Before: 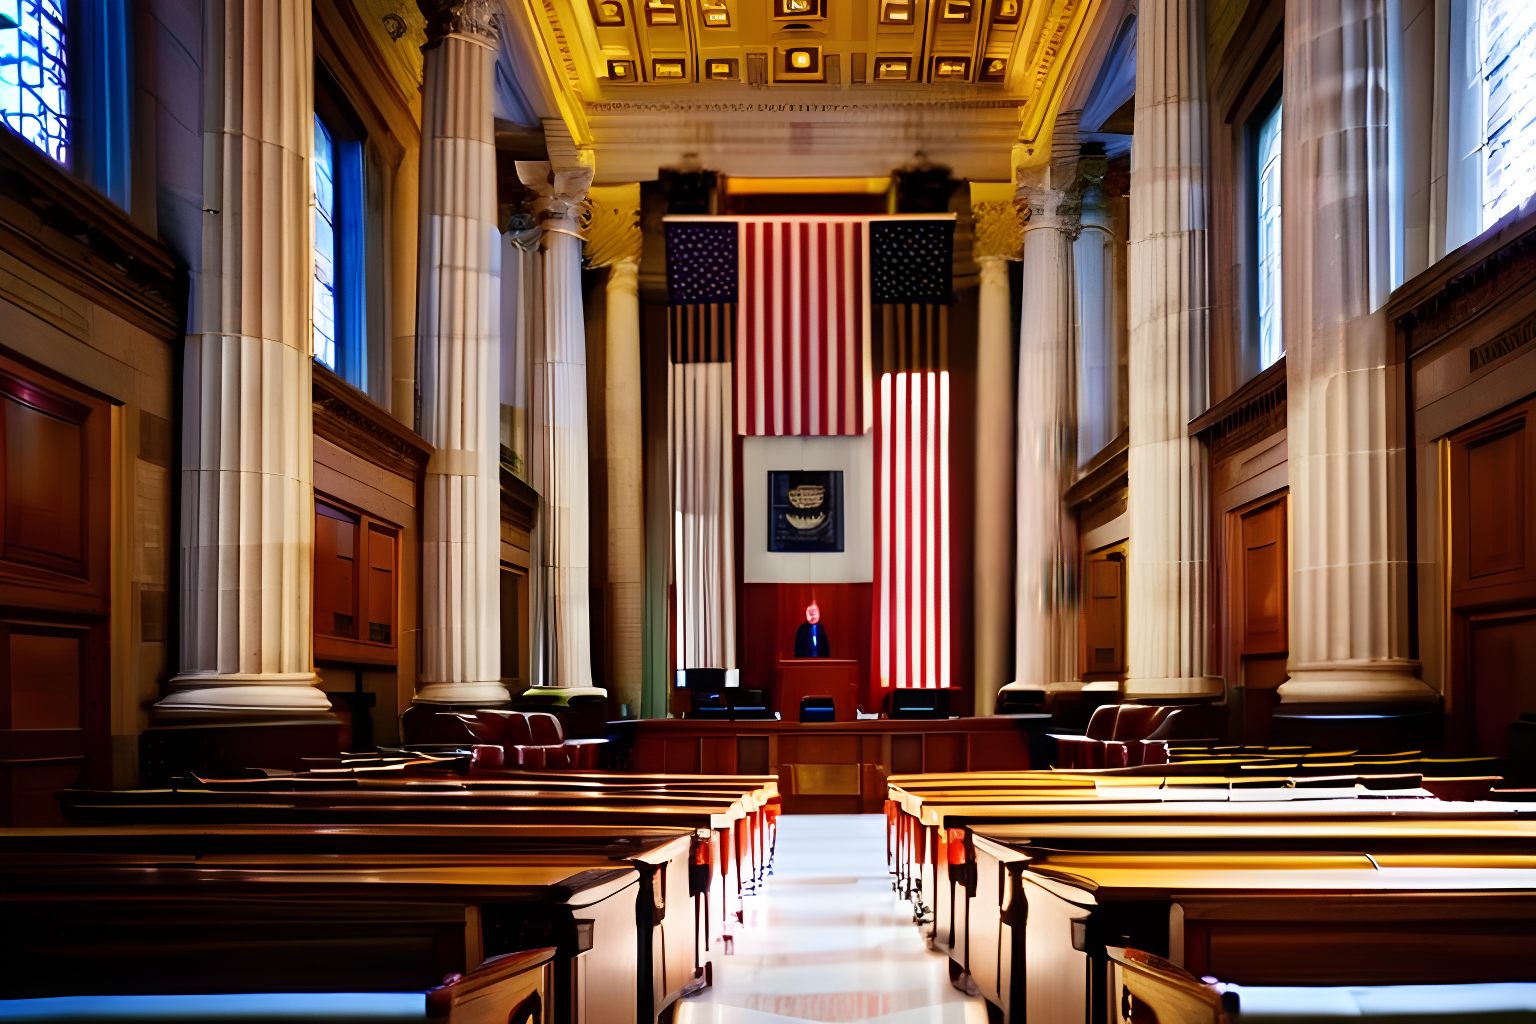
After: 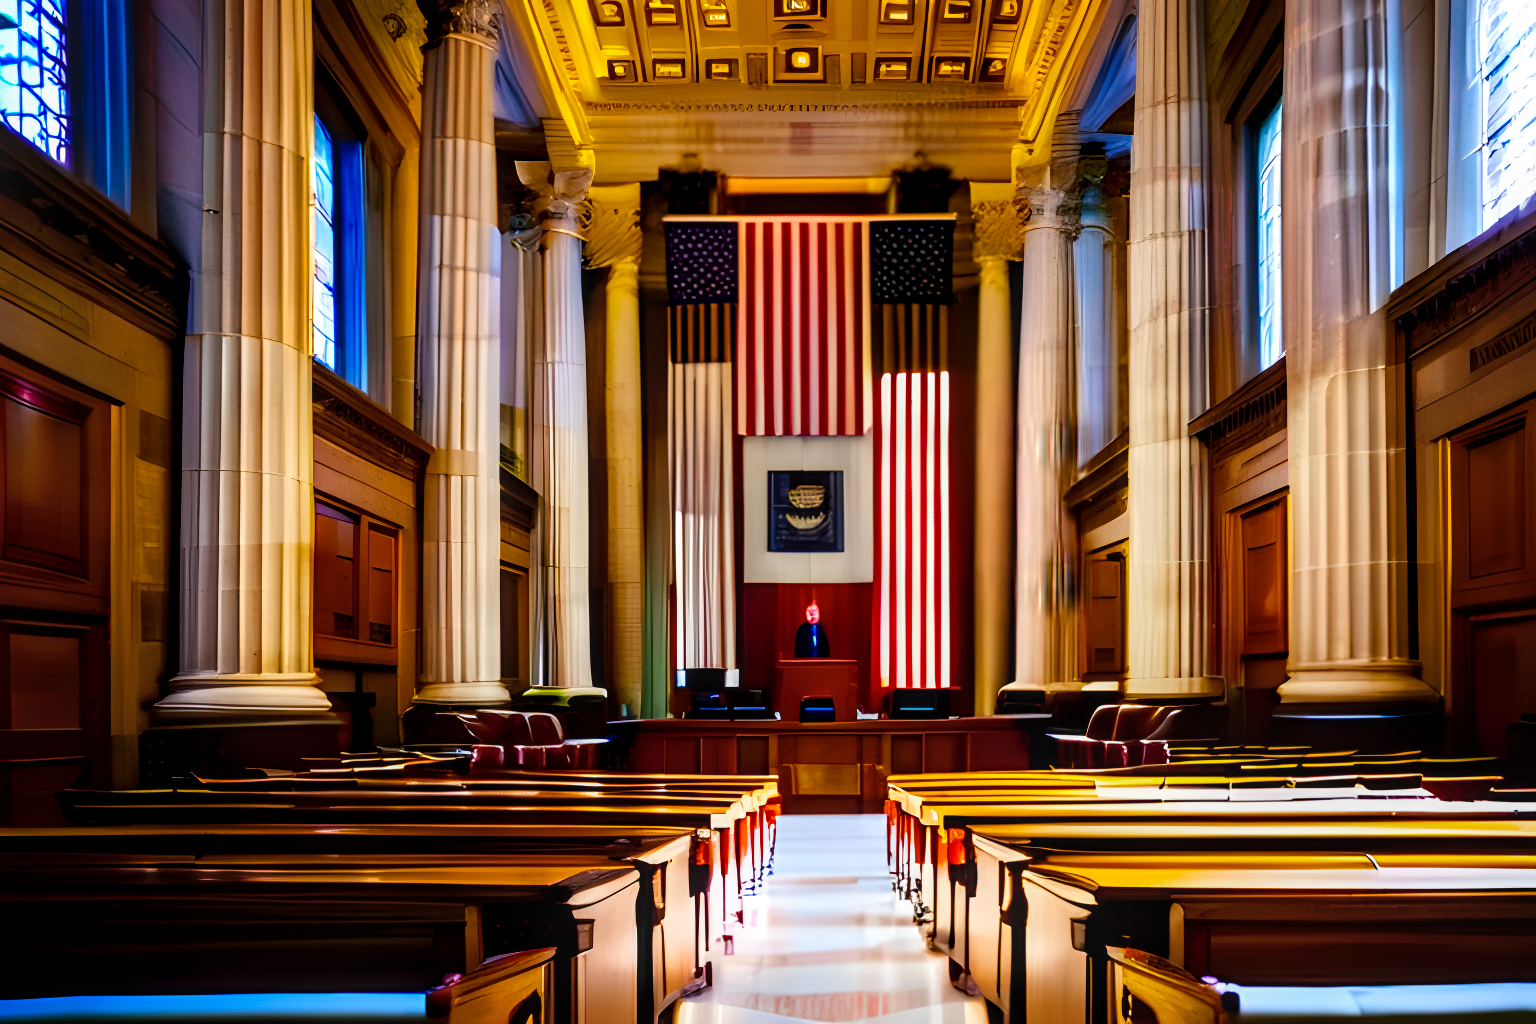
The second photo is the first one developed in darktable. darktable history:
exposure: exposure 0.073 EV, compensate highlight preservation false
color balance rgb: perceptual saturation grading › global saturation 29.764%, global vibrance 28.496%
local contrast: detail 130%
